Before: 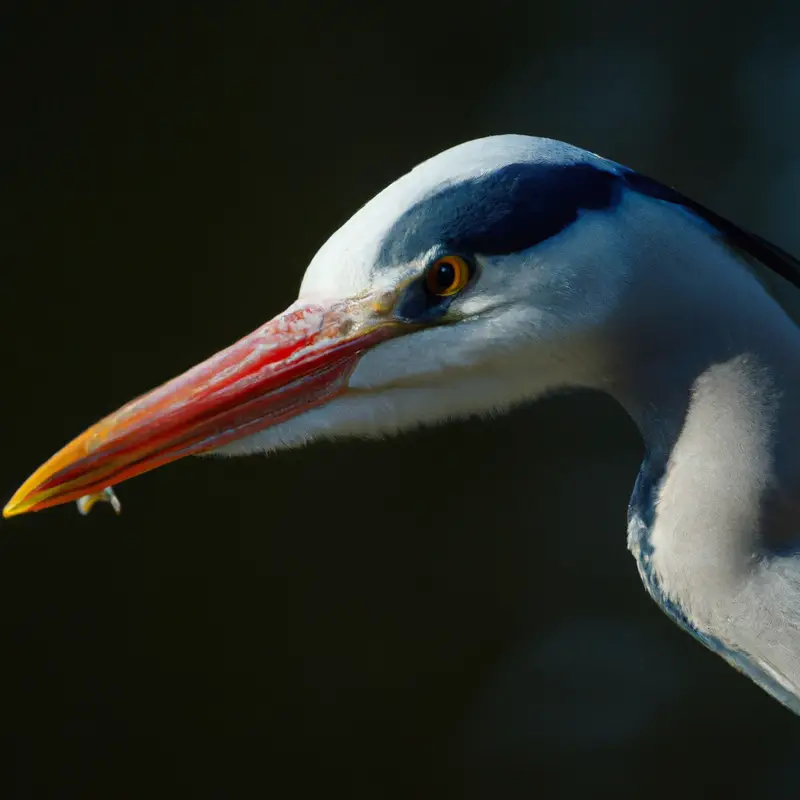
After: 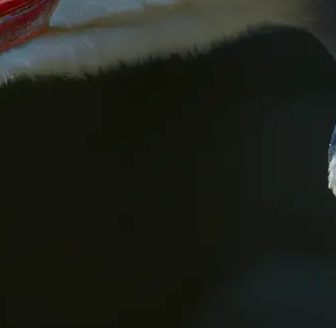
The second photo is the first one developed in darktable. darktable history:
crop: left 37.376%, top 45.174%, right 20.618%, bottom 13.707%
